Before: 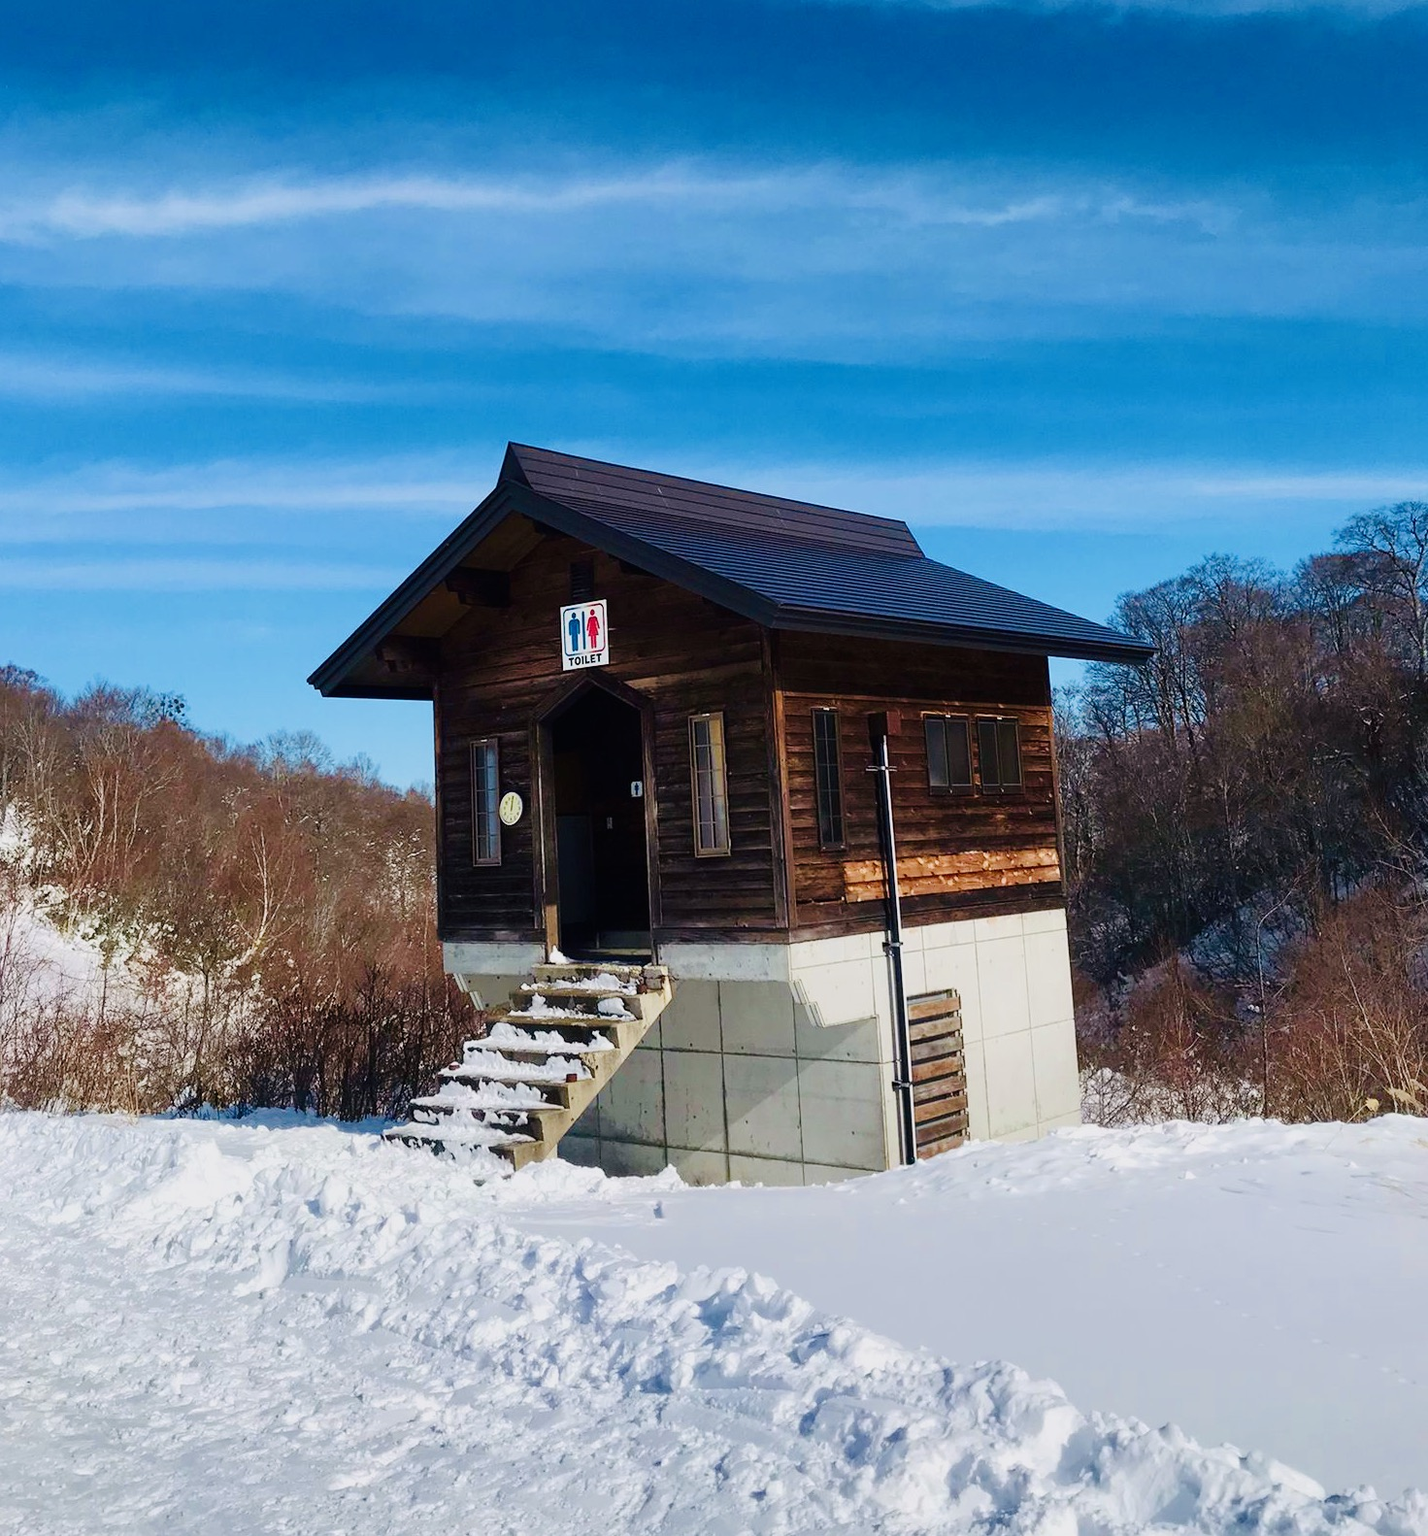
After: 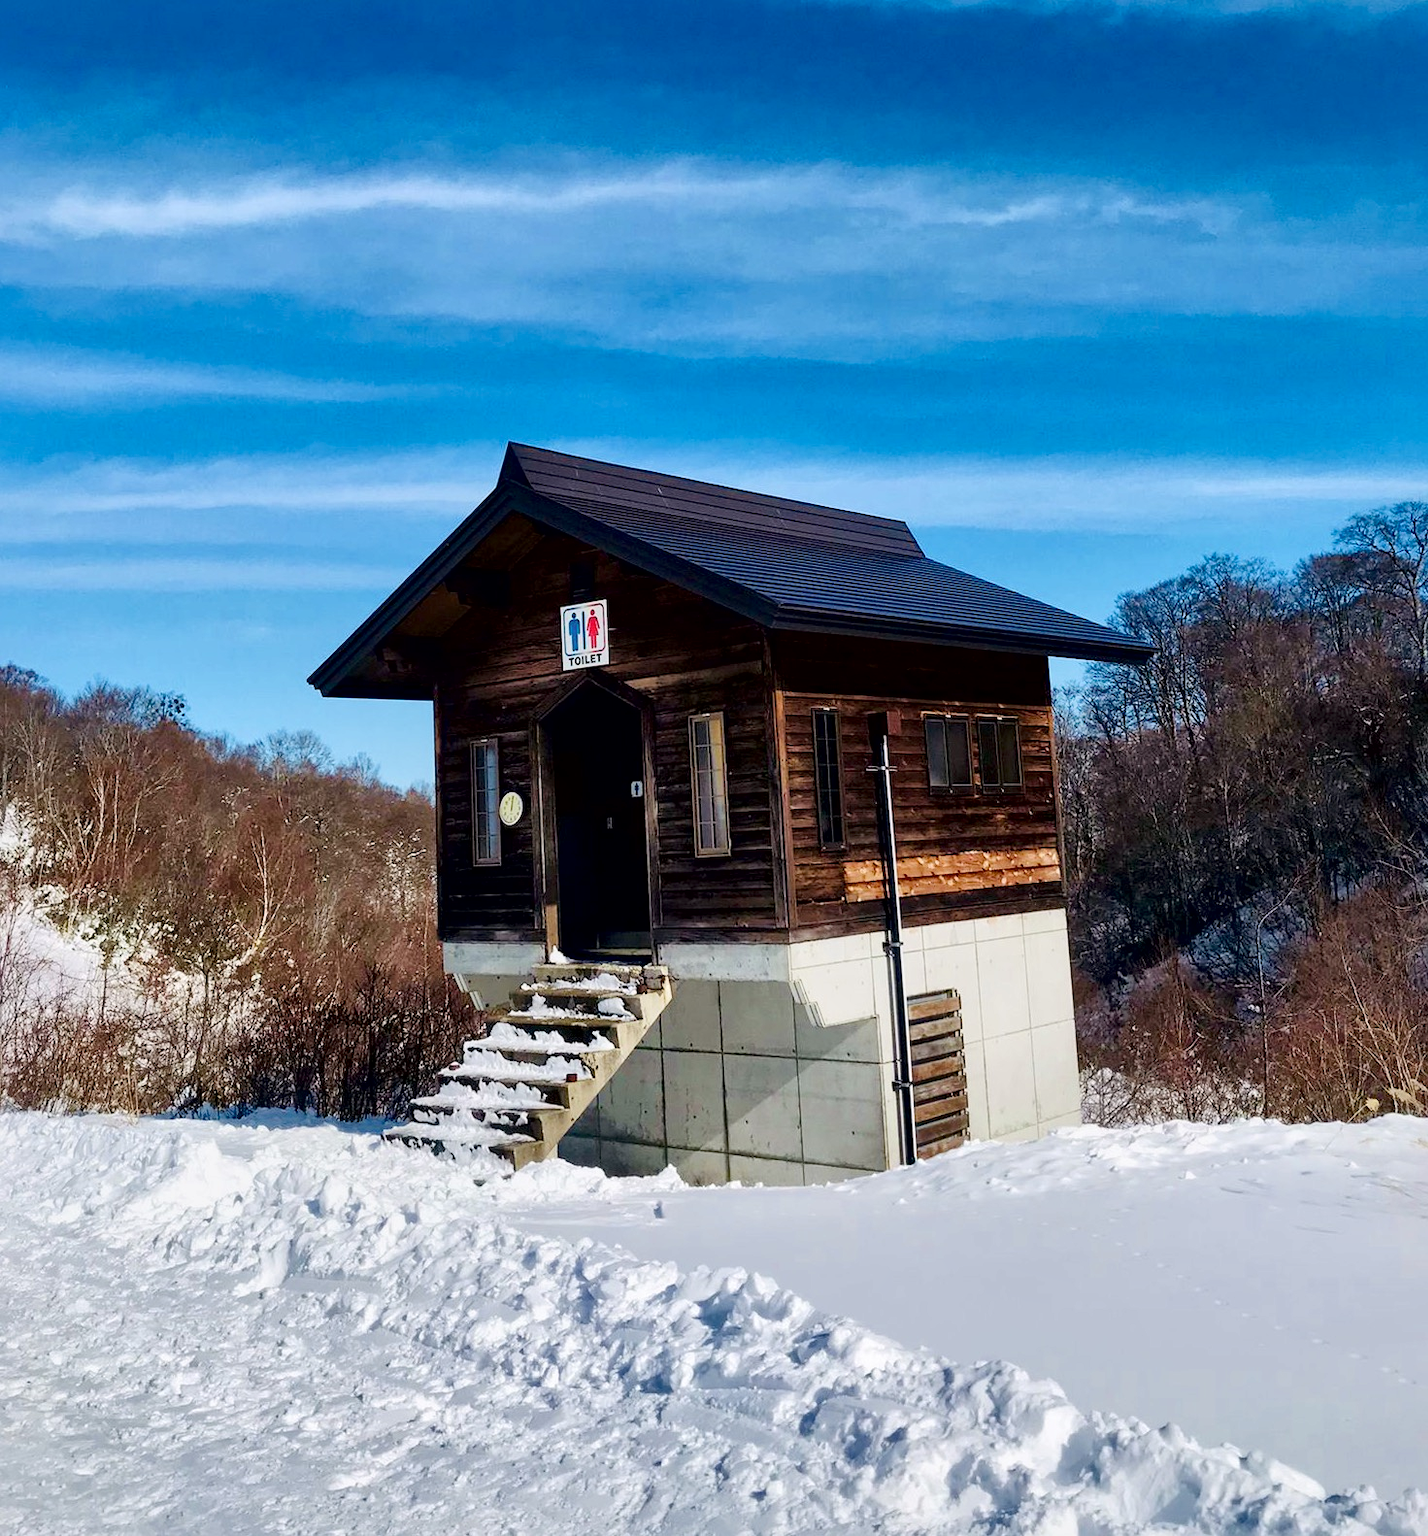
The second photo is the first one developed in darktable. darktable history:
local contrast: mode bilateral grid, contrast 24, coarseness 59, detail 151%, midtone range 0.2
